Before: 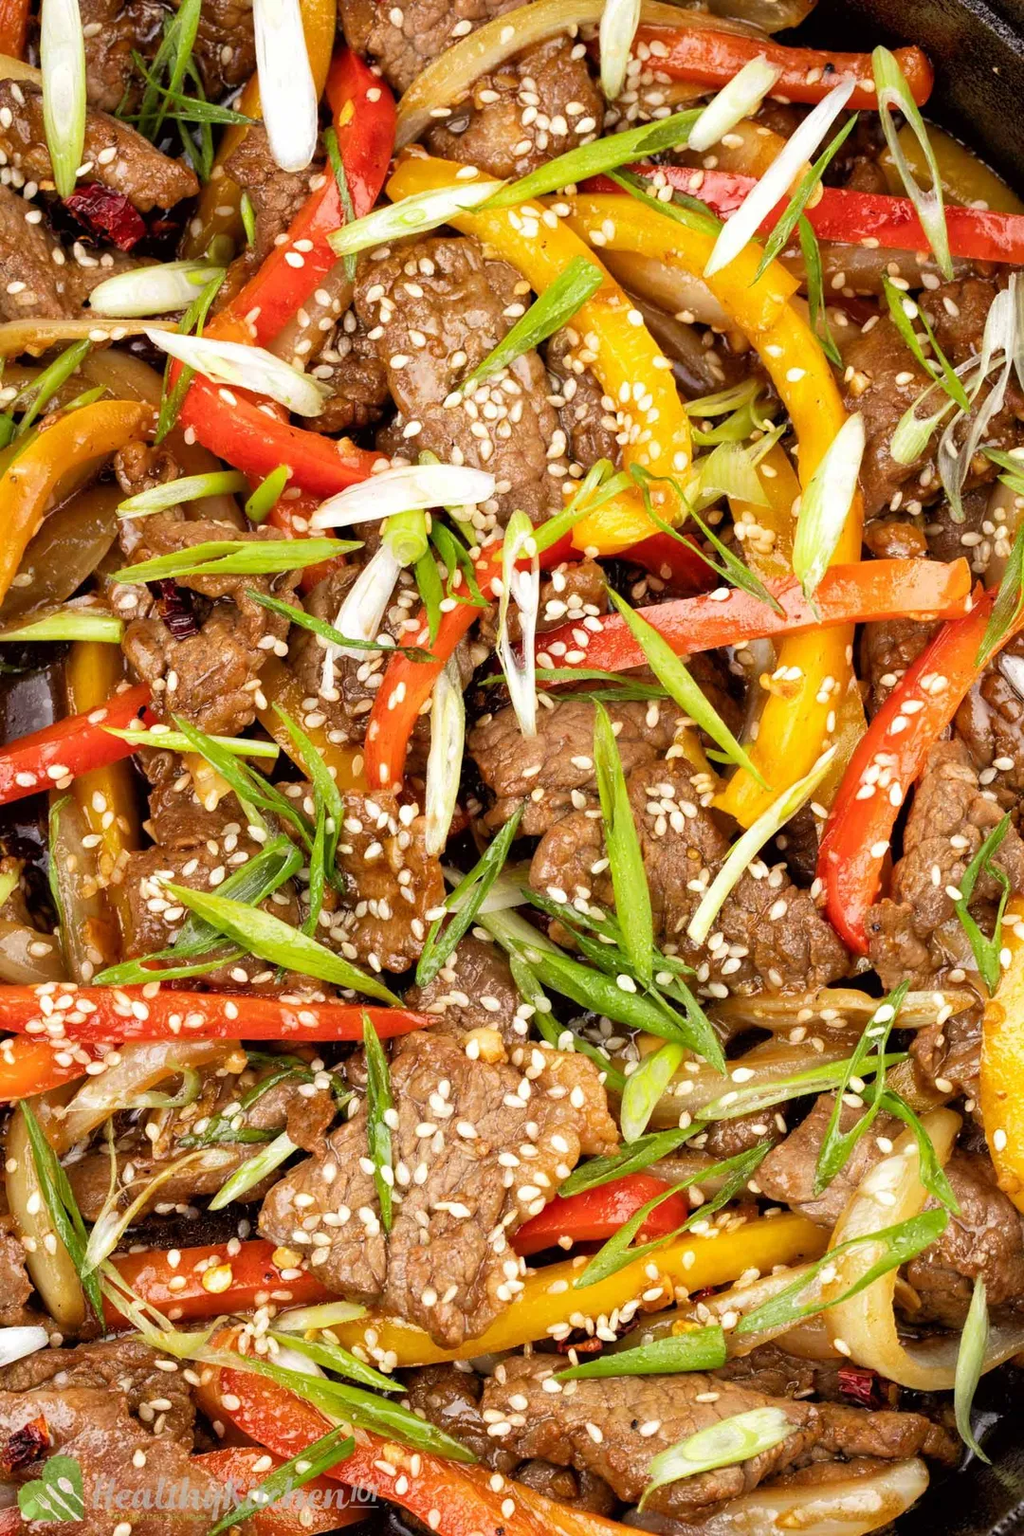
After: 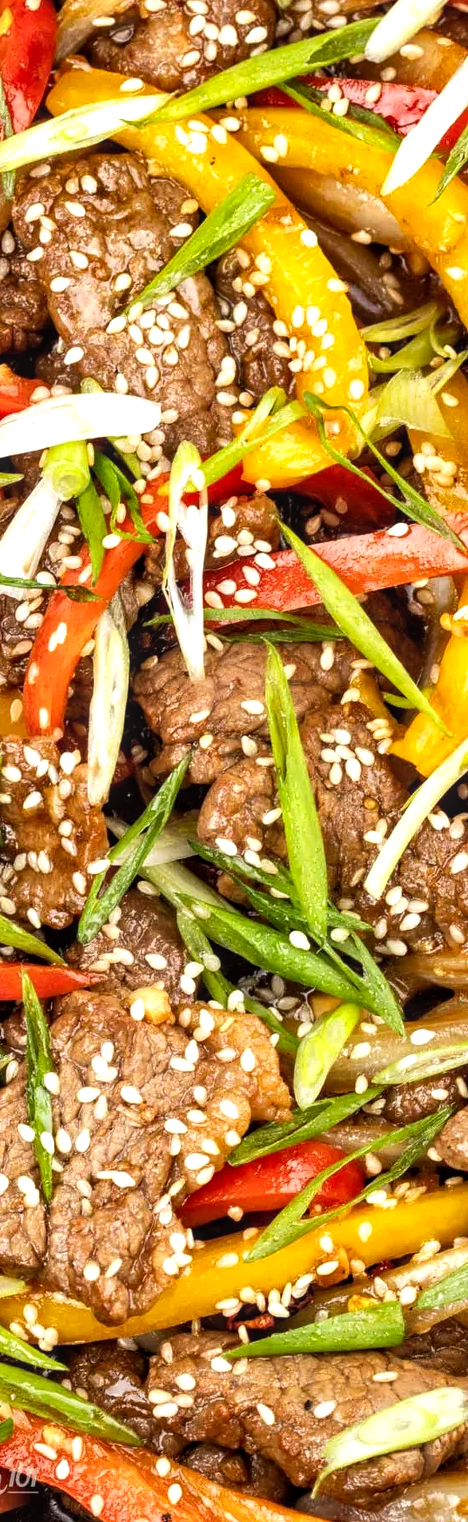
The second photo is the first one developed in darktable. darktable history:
tone equalizer: -8 EV -0.417 EV, -7 EV -0.389 EV, -6 EV -0.333 EV, -5 EV -0.222 EV, -3 EV 0.222 EV, -2 EV 0.333 EV, -1 EV 0.389 EV, +0 EV 0.417 EV, edges refinement/feathering 500, mask exposure compensation -1.57 EV, preserve details no
crop: left 33.452%, top 6.025%, right 23.155%
local contrast: on, module defaults
shadows and highlights: soften with gaussian
